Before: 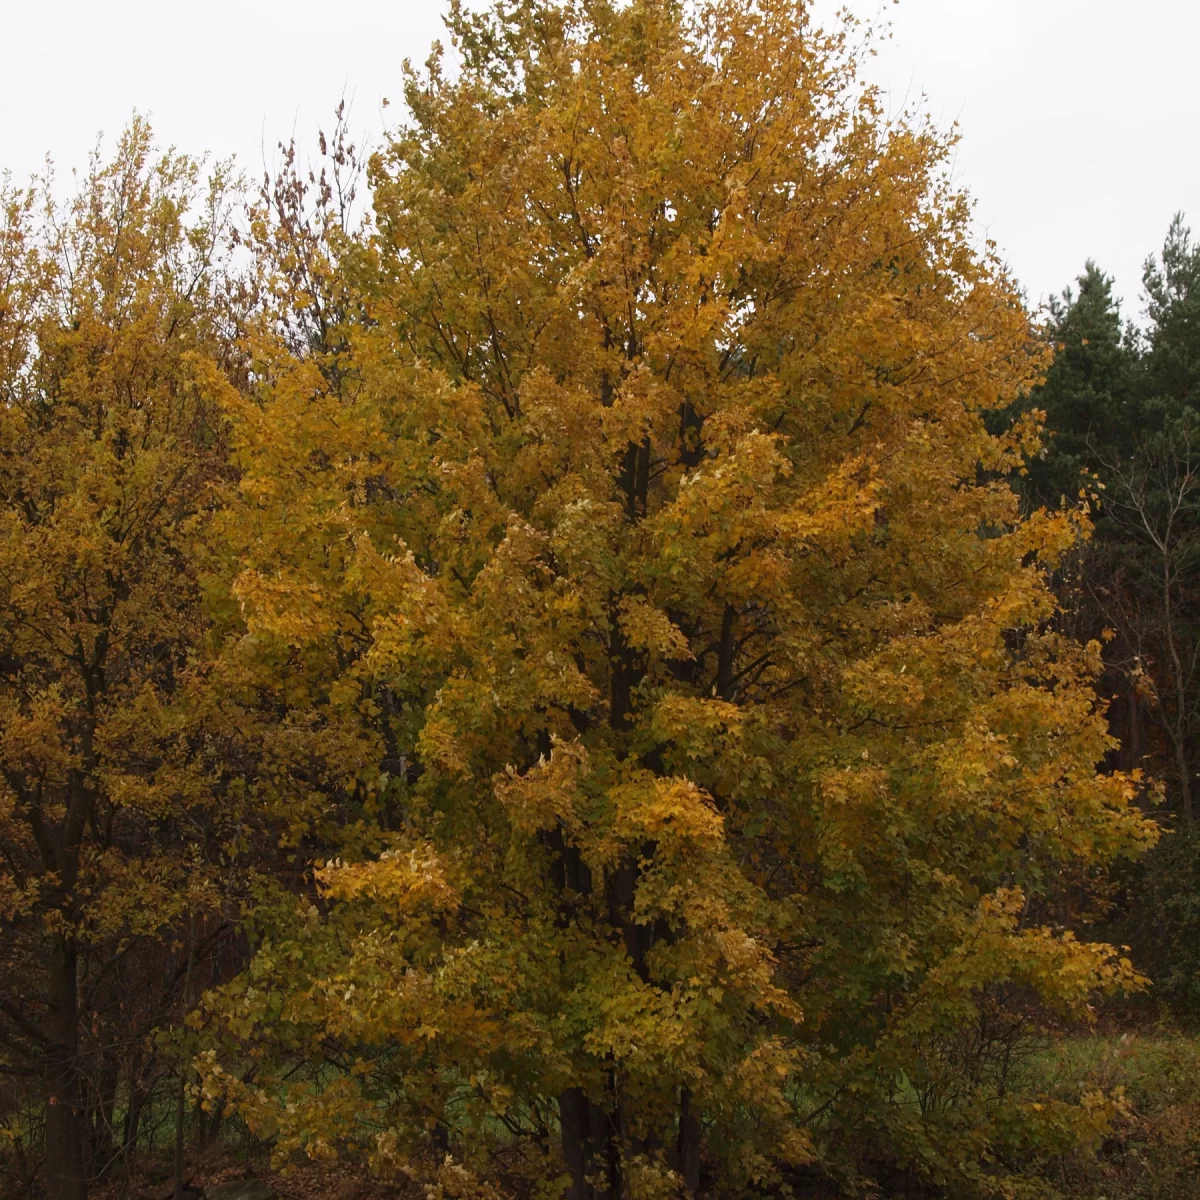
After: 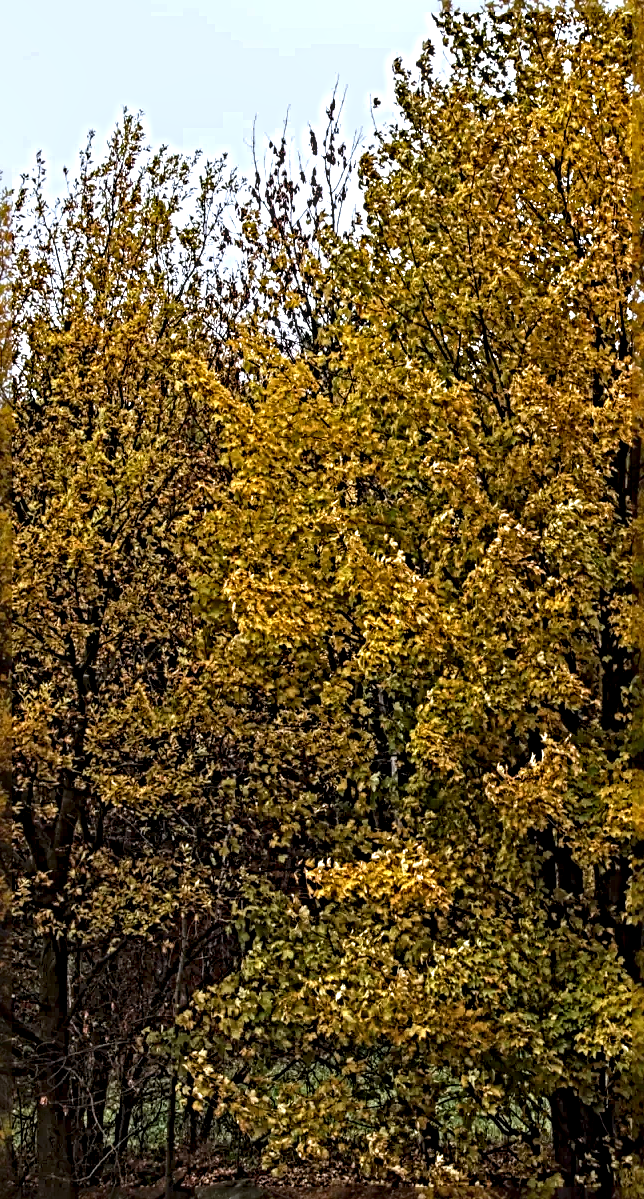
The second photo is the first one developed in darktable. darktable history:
color balance rgb: power › luminance 3.021%, power › hue 235.13°, perceptual saturation grading › global saturation 25.179%
local contrast: highlights 16%, detail 185%
crop: left 0.813%, right 45.49%, bottom 0.081%
sharpen: radius 6.286, amount 1.796, threshold 0.121
haze removal: compatibility mode true, adaptive false
color calibration: x 0.367, y 0.375, temperature 4369.05 K
